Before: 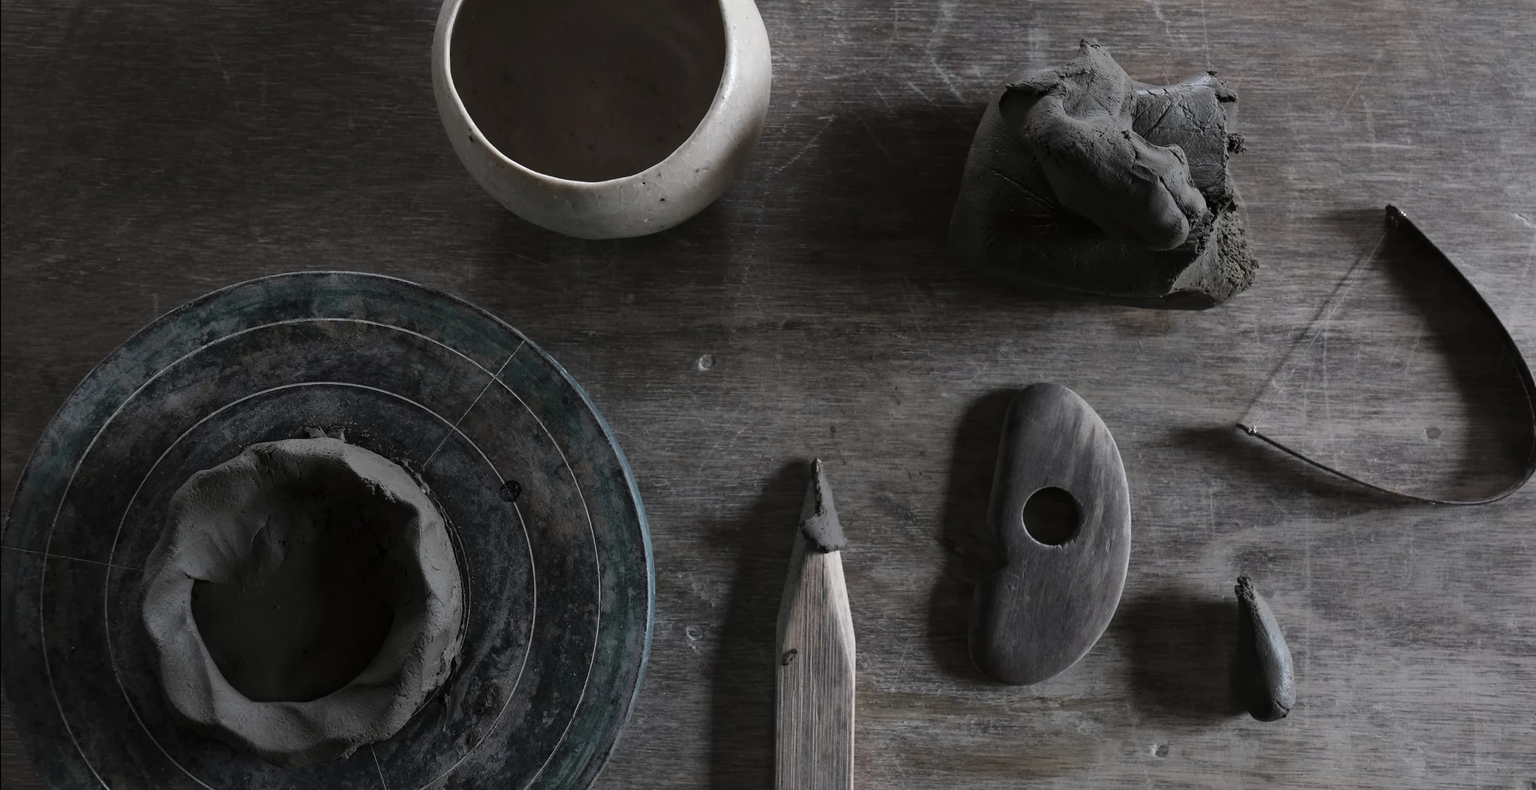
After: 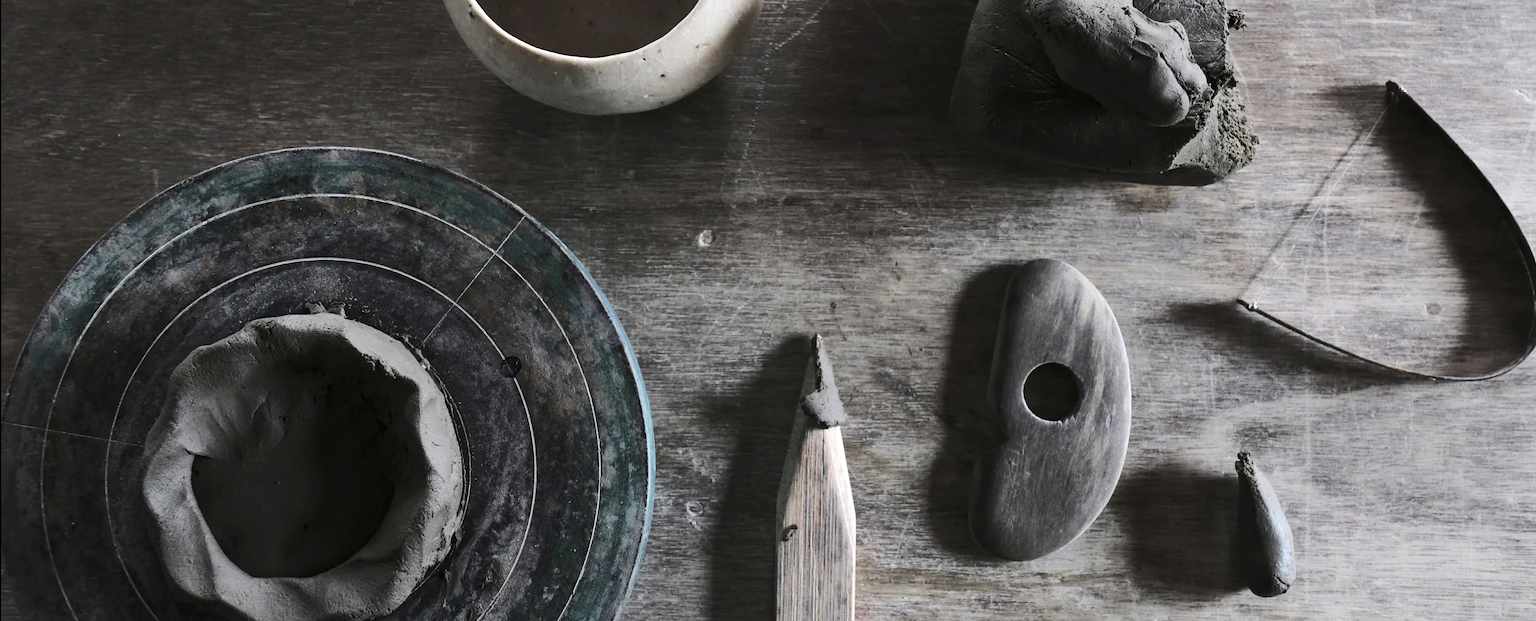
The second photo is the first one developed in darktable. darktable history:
exposure: black level correction 0, exposure 0.7 EV, compensate exposure bias true, compensate highlight preservation false
rgb curve: curves: ch0 [(0, 0) (0.284, 0.292) (0.505, 0.644) (1, 1)], compensate middle gray true
crop and rotate: top 15.774%, bottom 5.506%
